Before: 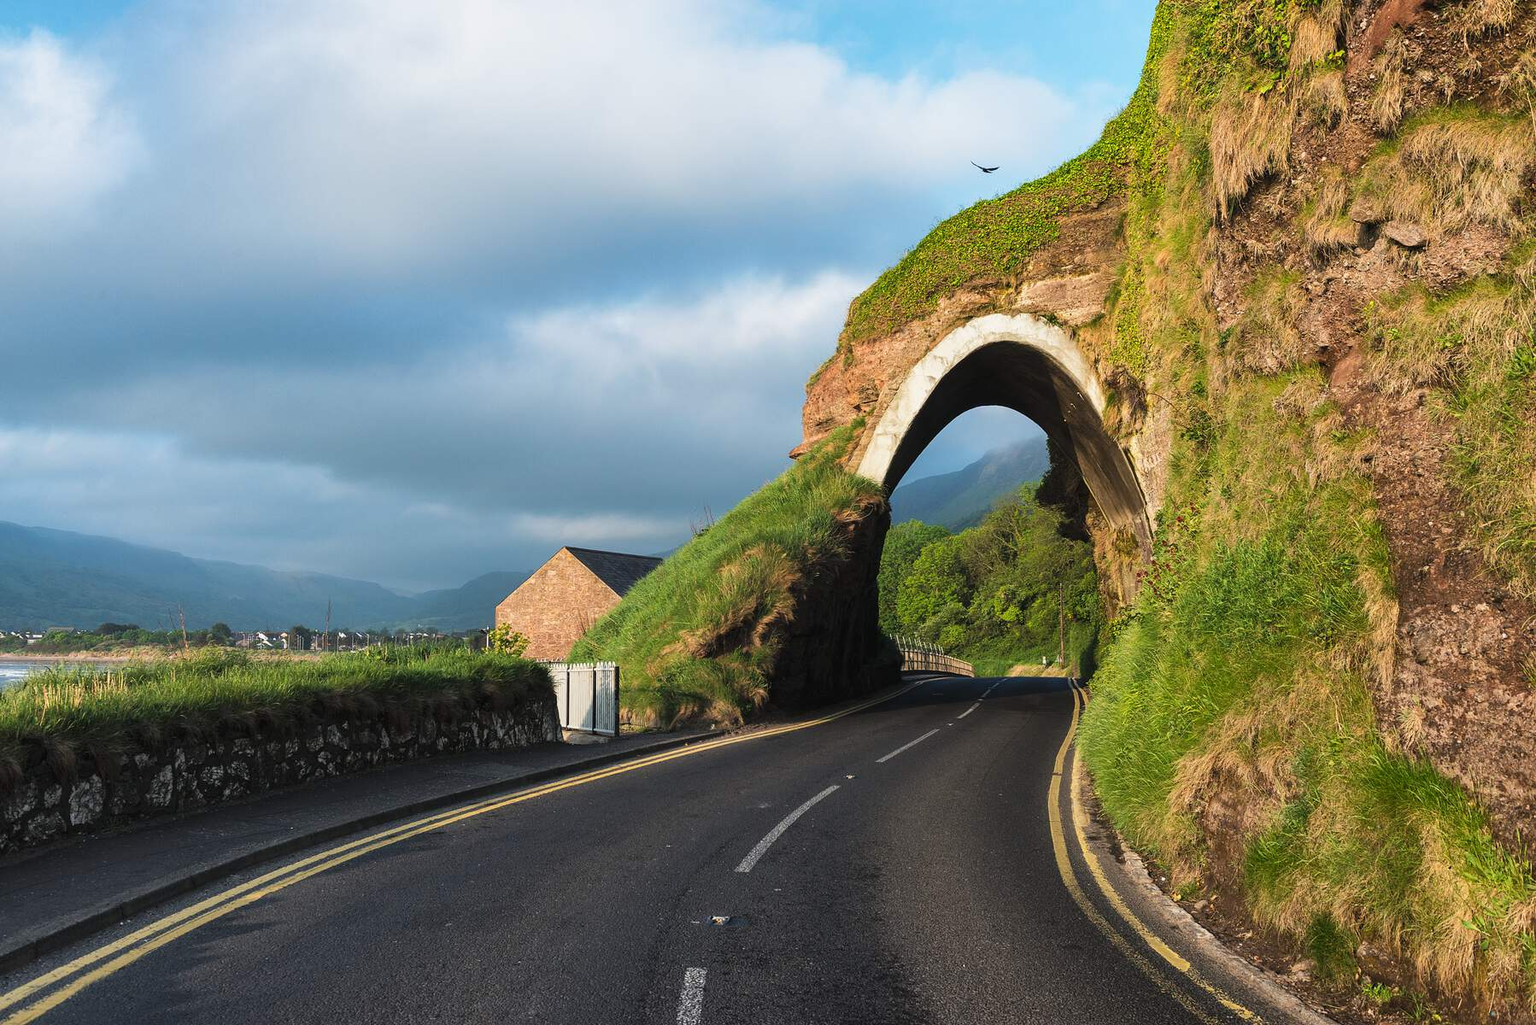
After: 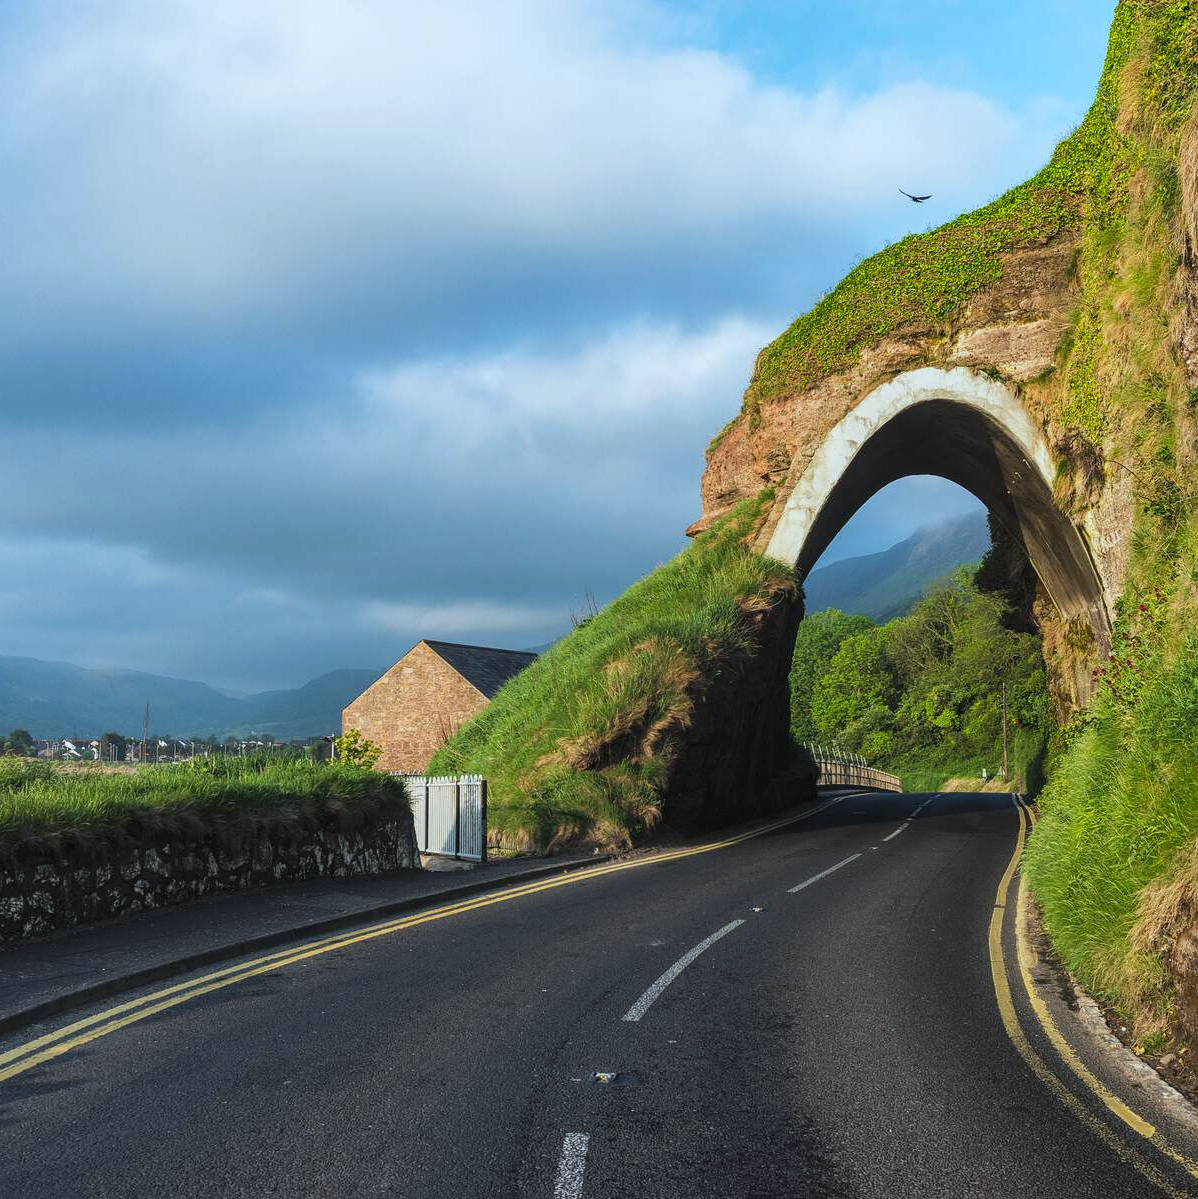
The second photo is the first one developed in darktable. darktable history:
local contrast: detail 110%
vibrance: vibrance 20%
crop and rotate: left 13.342%, right 19.991%
white balance: red 0.925, blue 1.046
